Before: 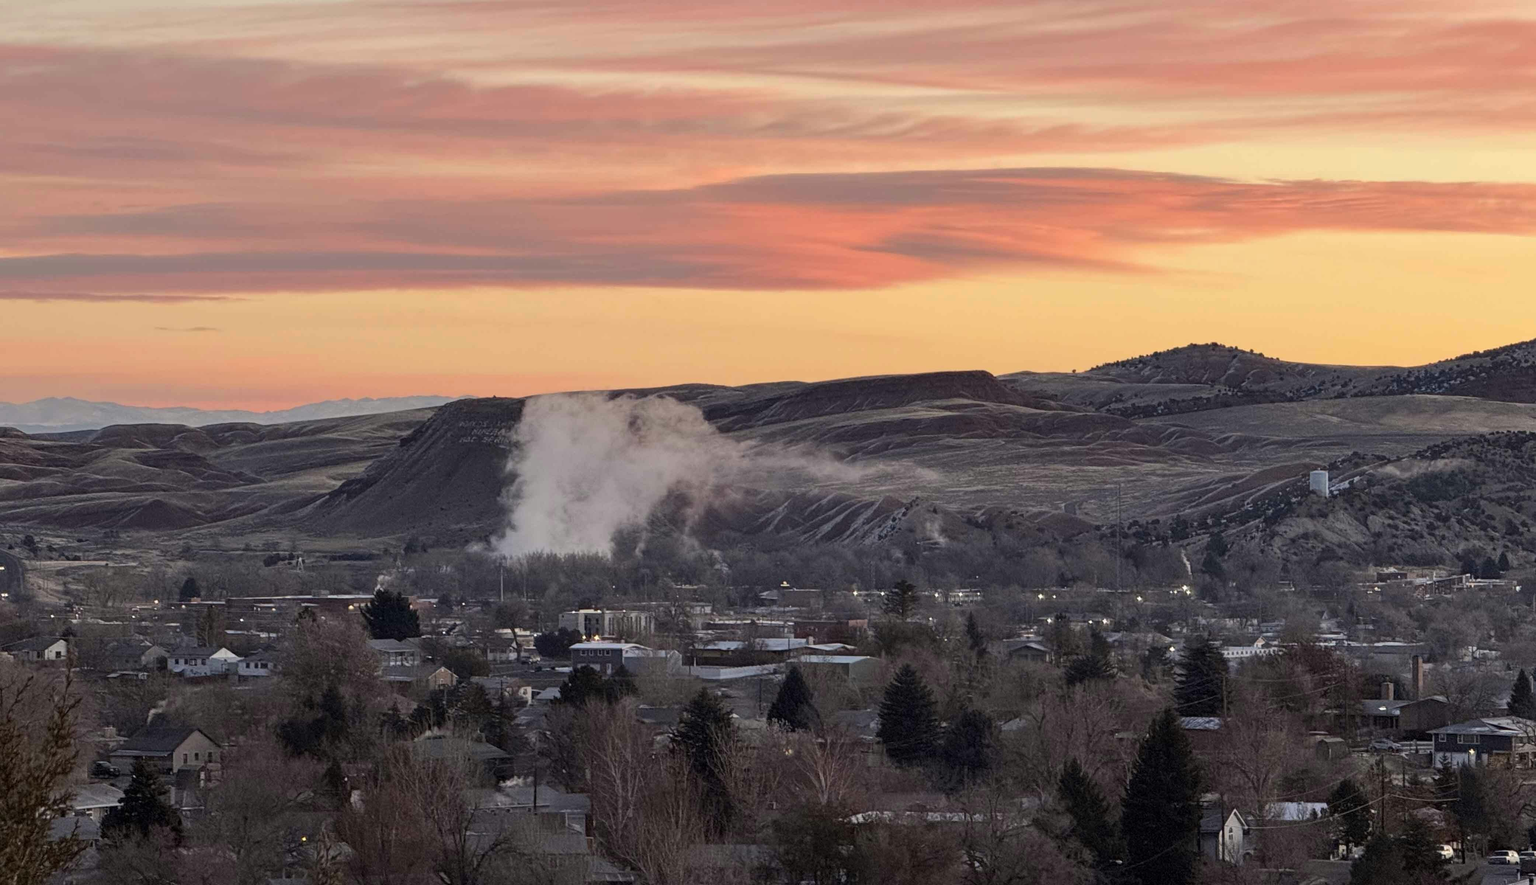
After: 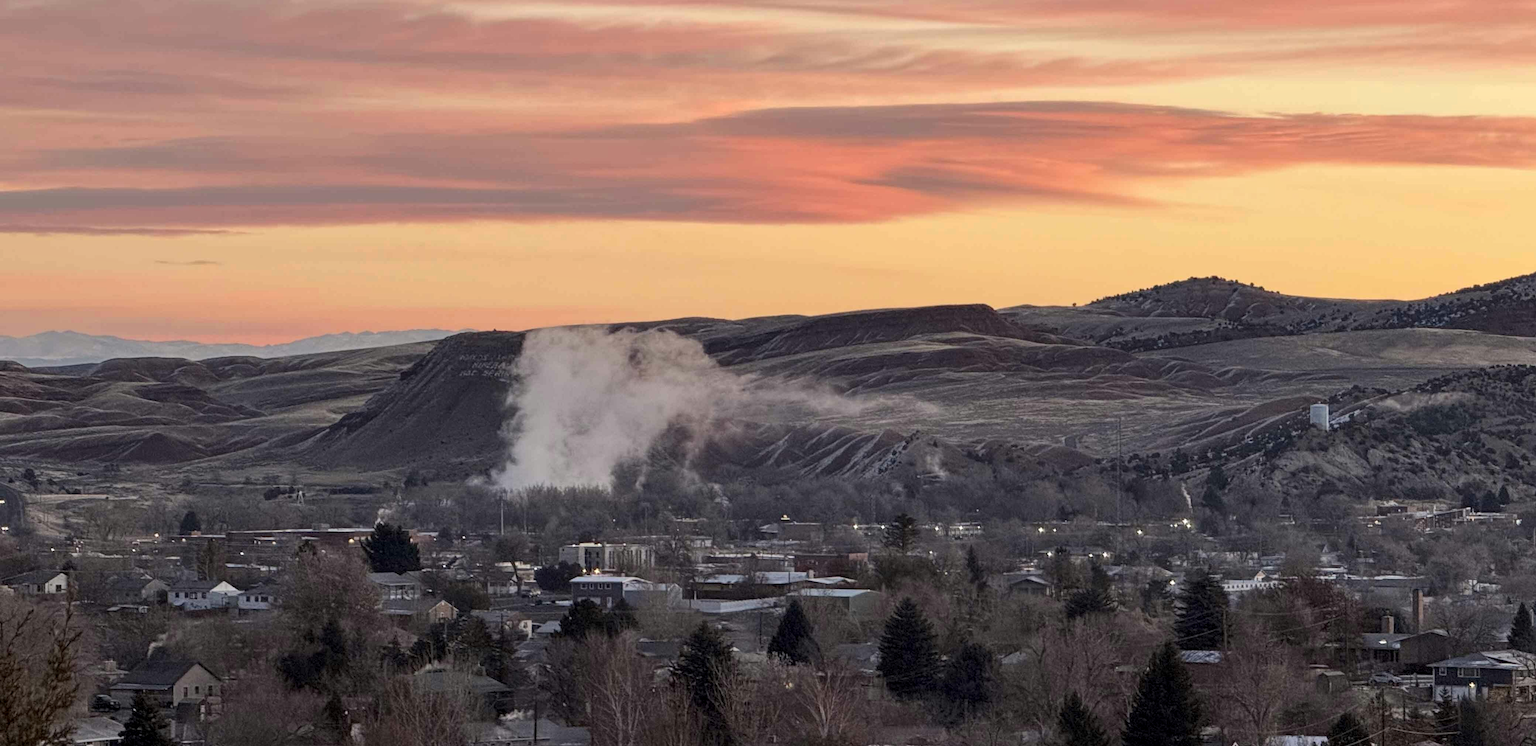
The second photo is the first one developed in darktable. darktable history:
local contrast: highlights 105%, shadows 99%, detail 120%, midtone range 0.2
crop: top 7.56%, bottom 8.048%
